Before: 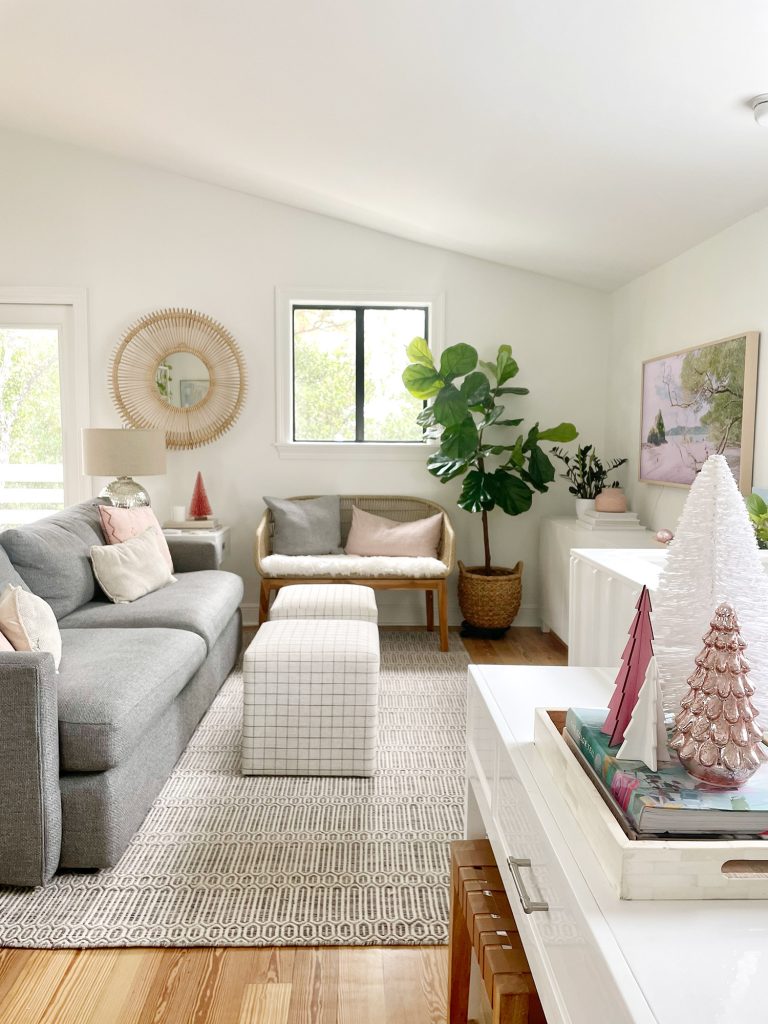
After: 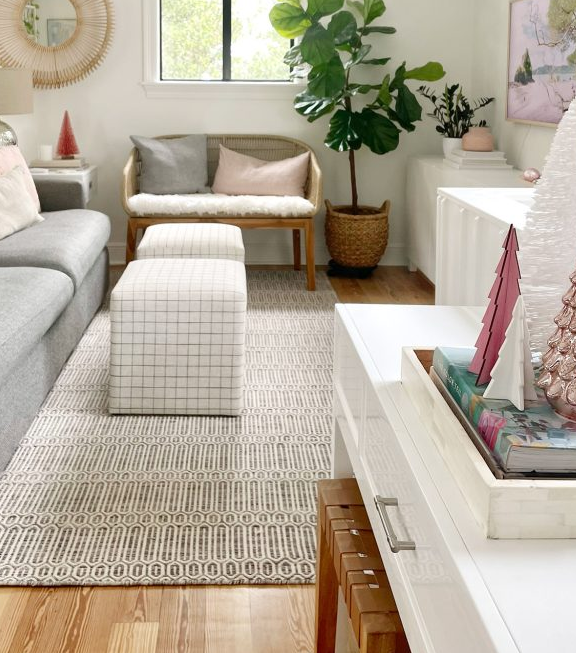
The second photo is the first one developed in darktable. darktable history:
crop and rotate: left 17.322%, top 35.26%, right 7.555%, bottom 0.956%
